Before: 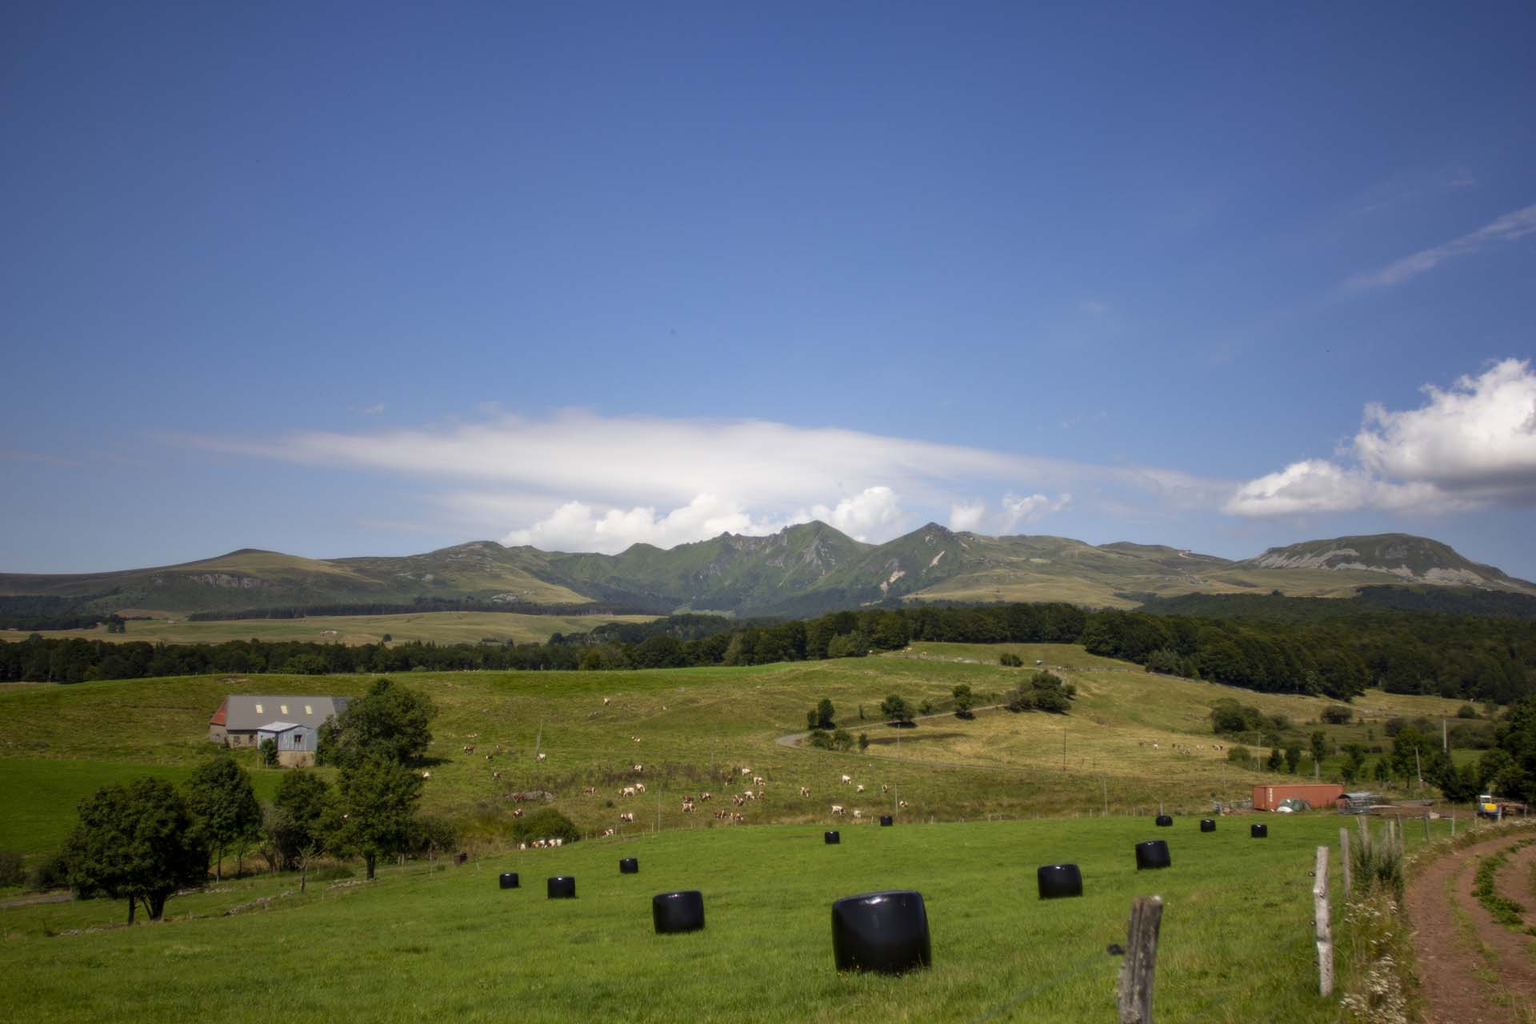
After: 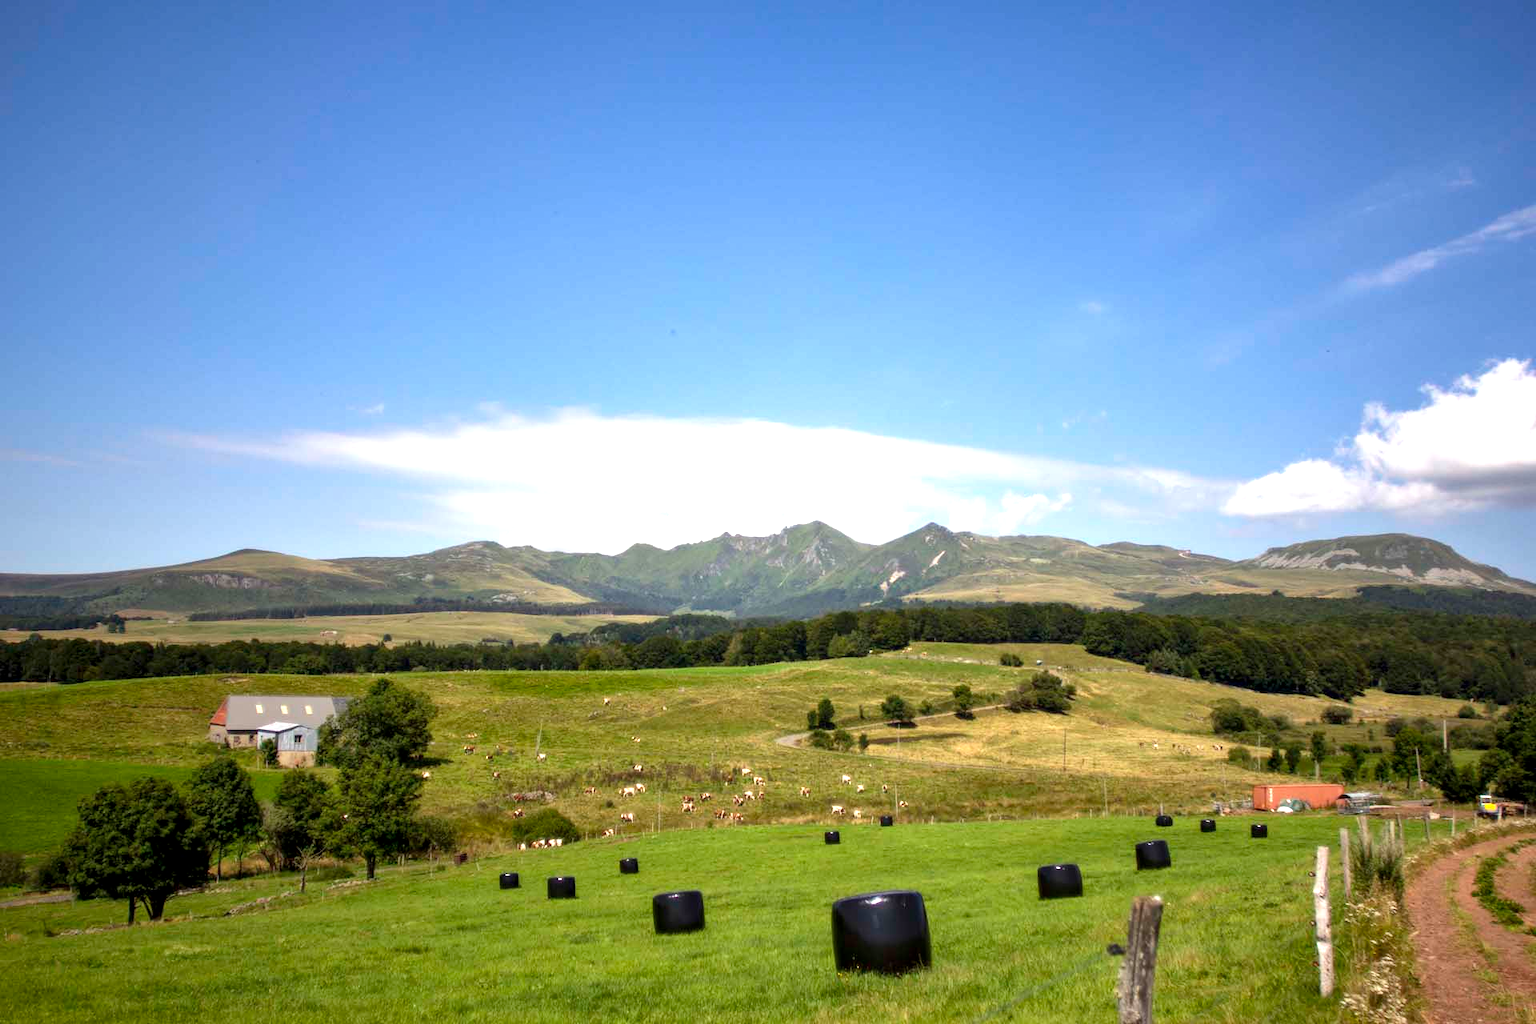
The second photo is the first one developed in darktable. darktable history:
exposure: black level correction 0, exposure 1.012 EV, compensate highlight preservation false
local contrast: mode bilateral grid, contrast 21, coarseness 50, detail 131%, midtone range 0.2
